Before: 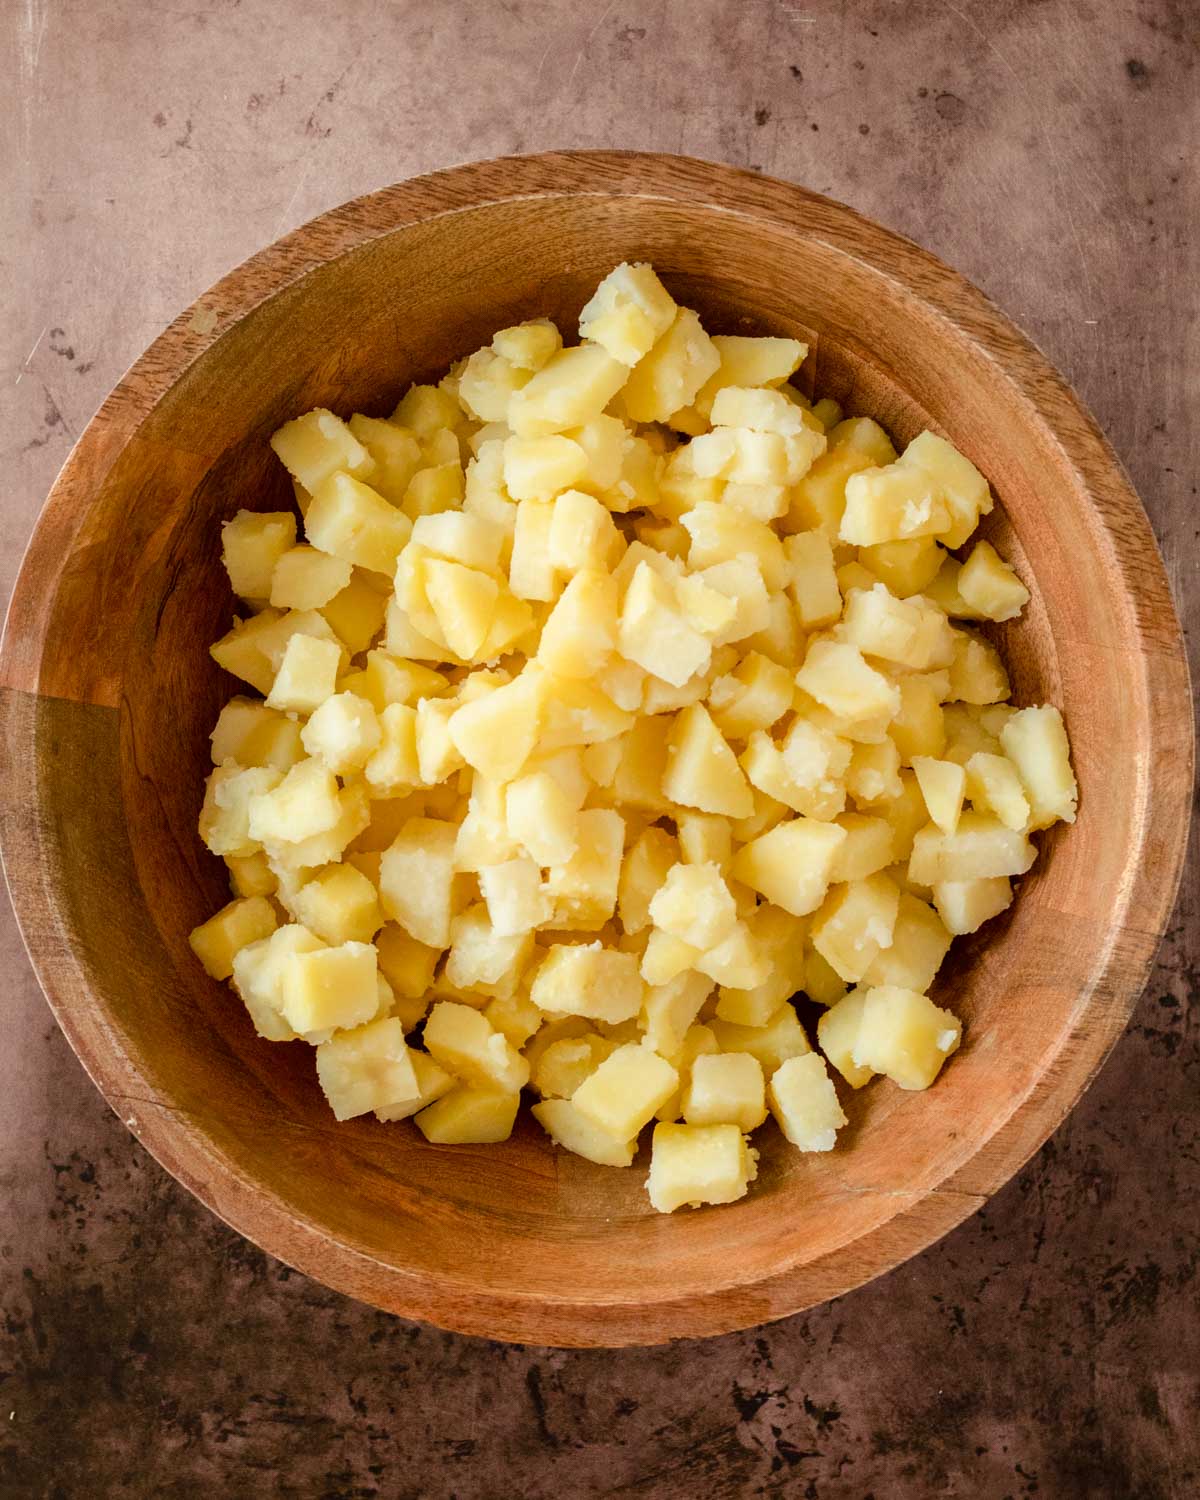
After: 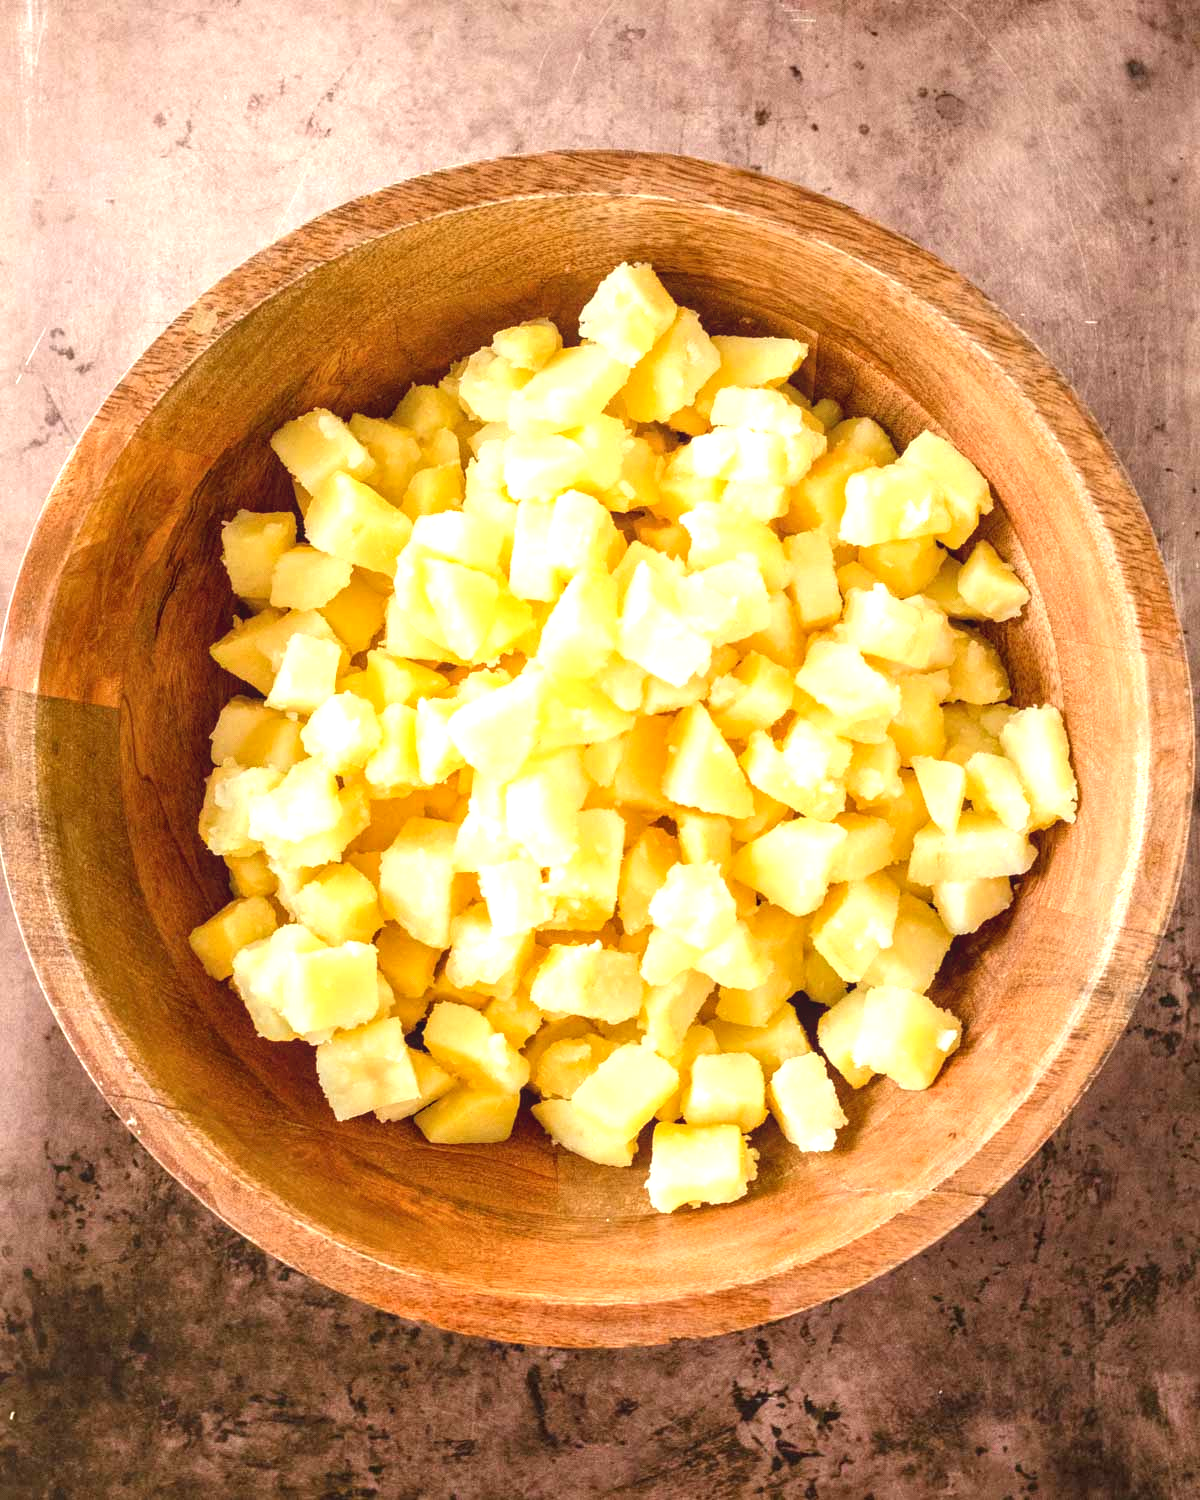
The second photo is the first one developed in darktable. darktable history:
exposure: exposure 1.061 EV, compensate highlight preservation false
local contrast: detail 110%
